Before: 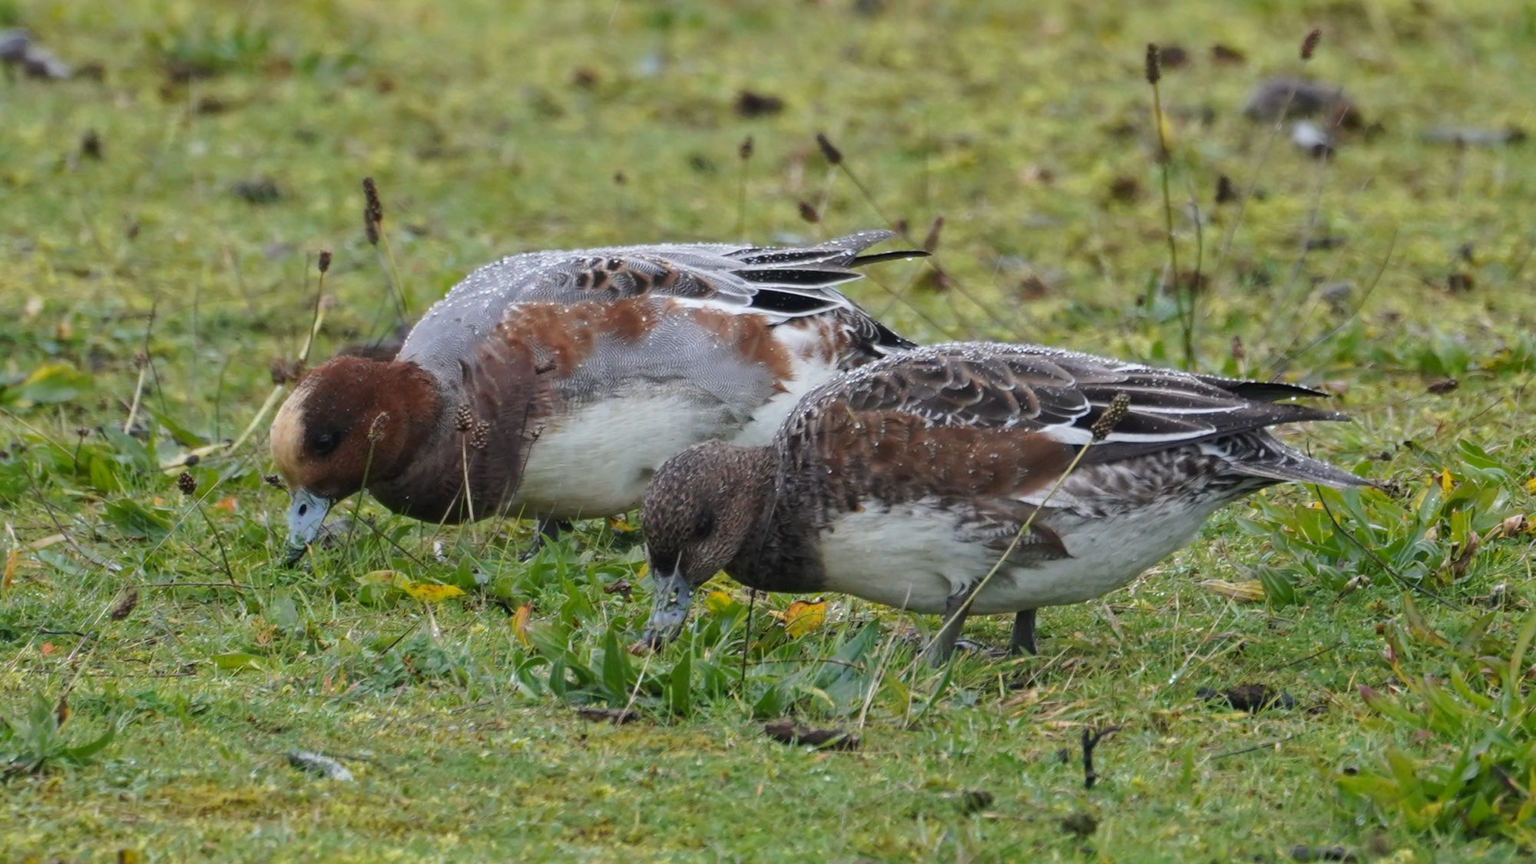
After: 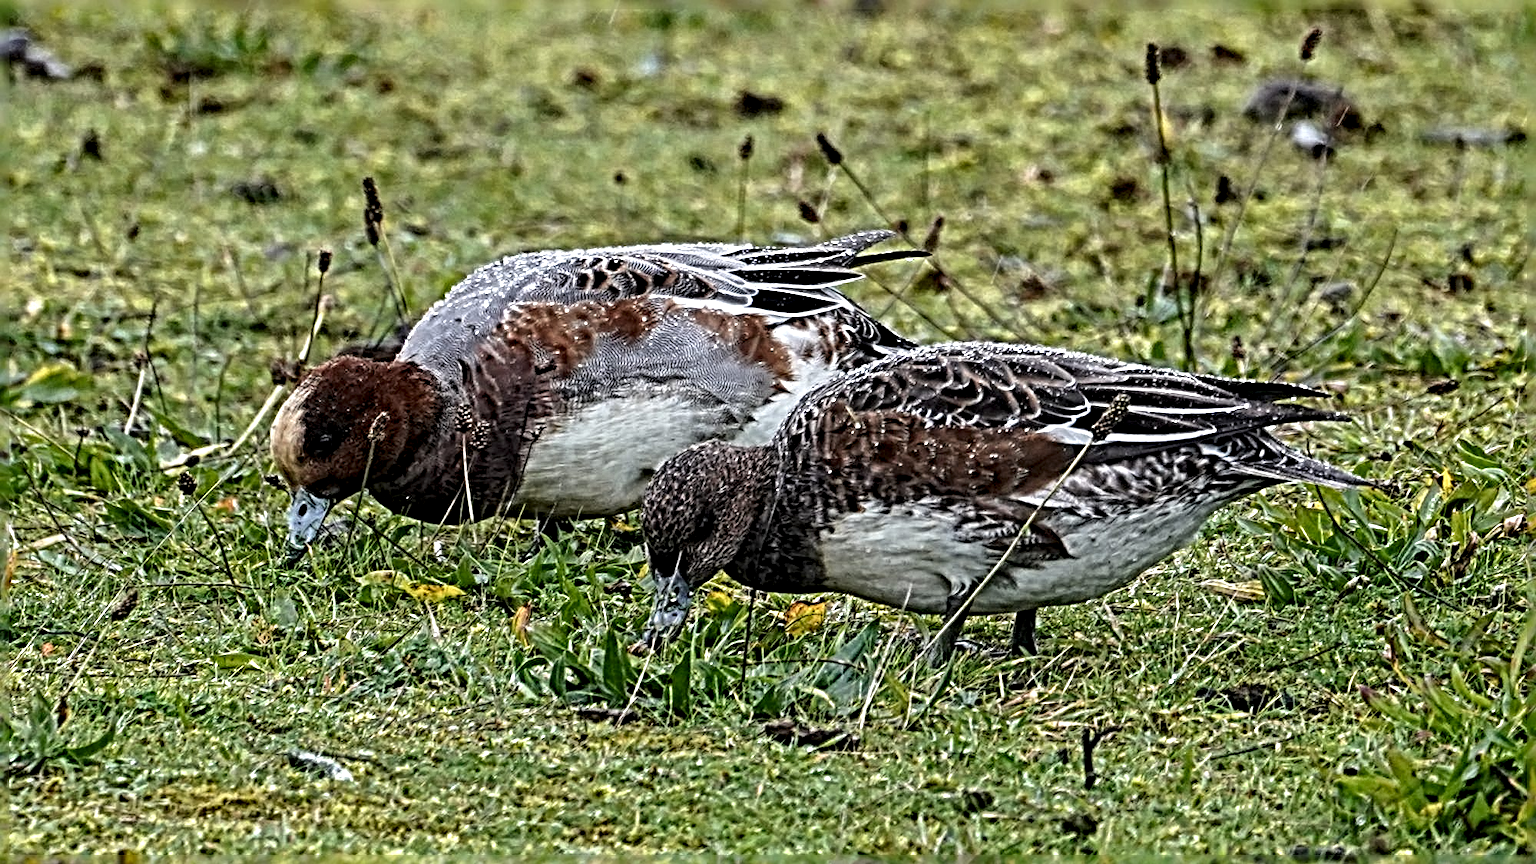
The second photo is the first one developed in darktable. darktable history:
sharpen: radius 6.3, amount 1.8, threshold 0
local contrast: highlights 65%, shadows 54%, detail 169%, midtone range 0.514
